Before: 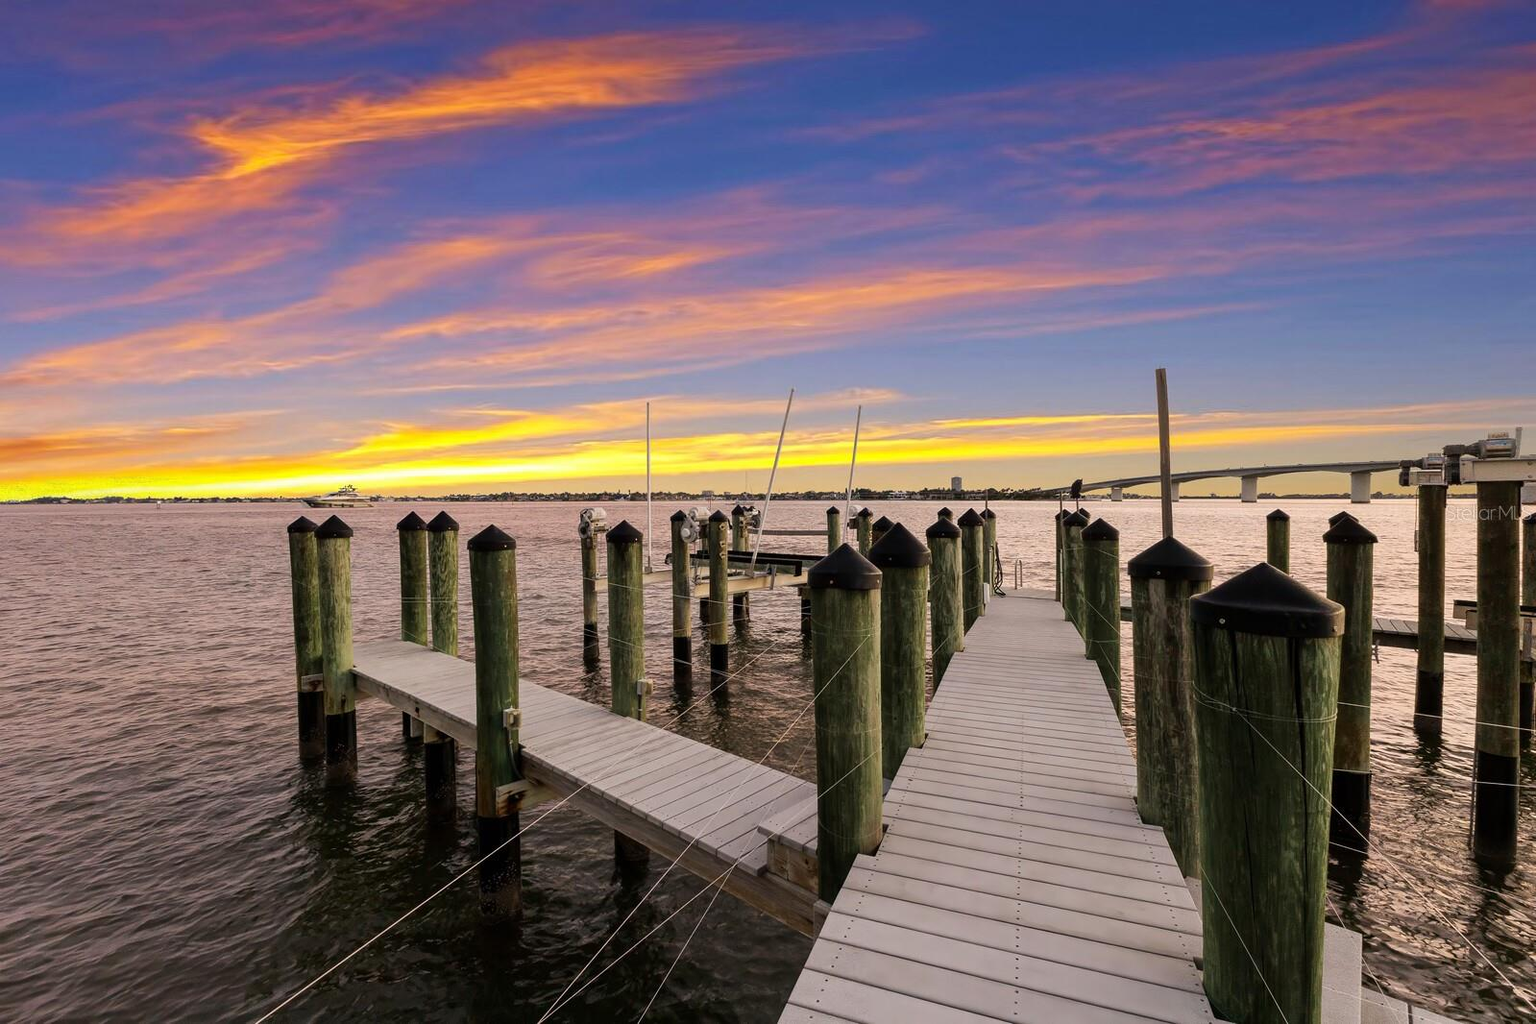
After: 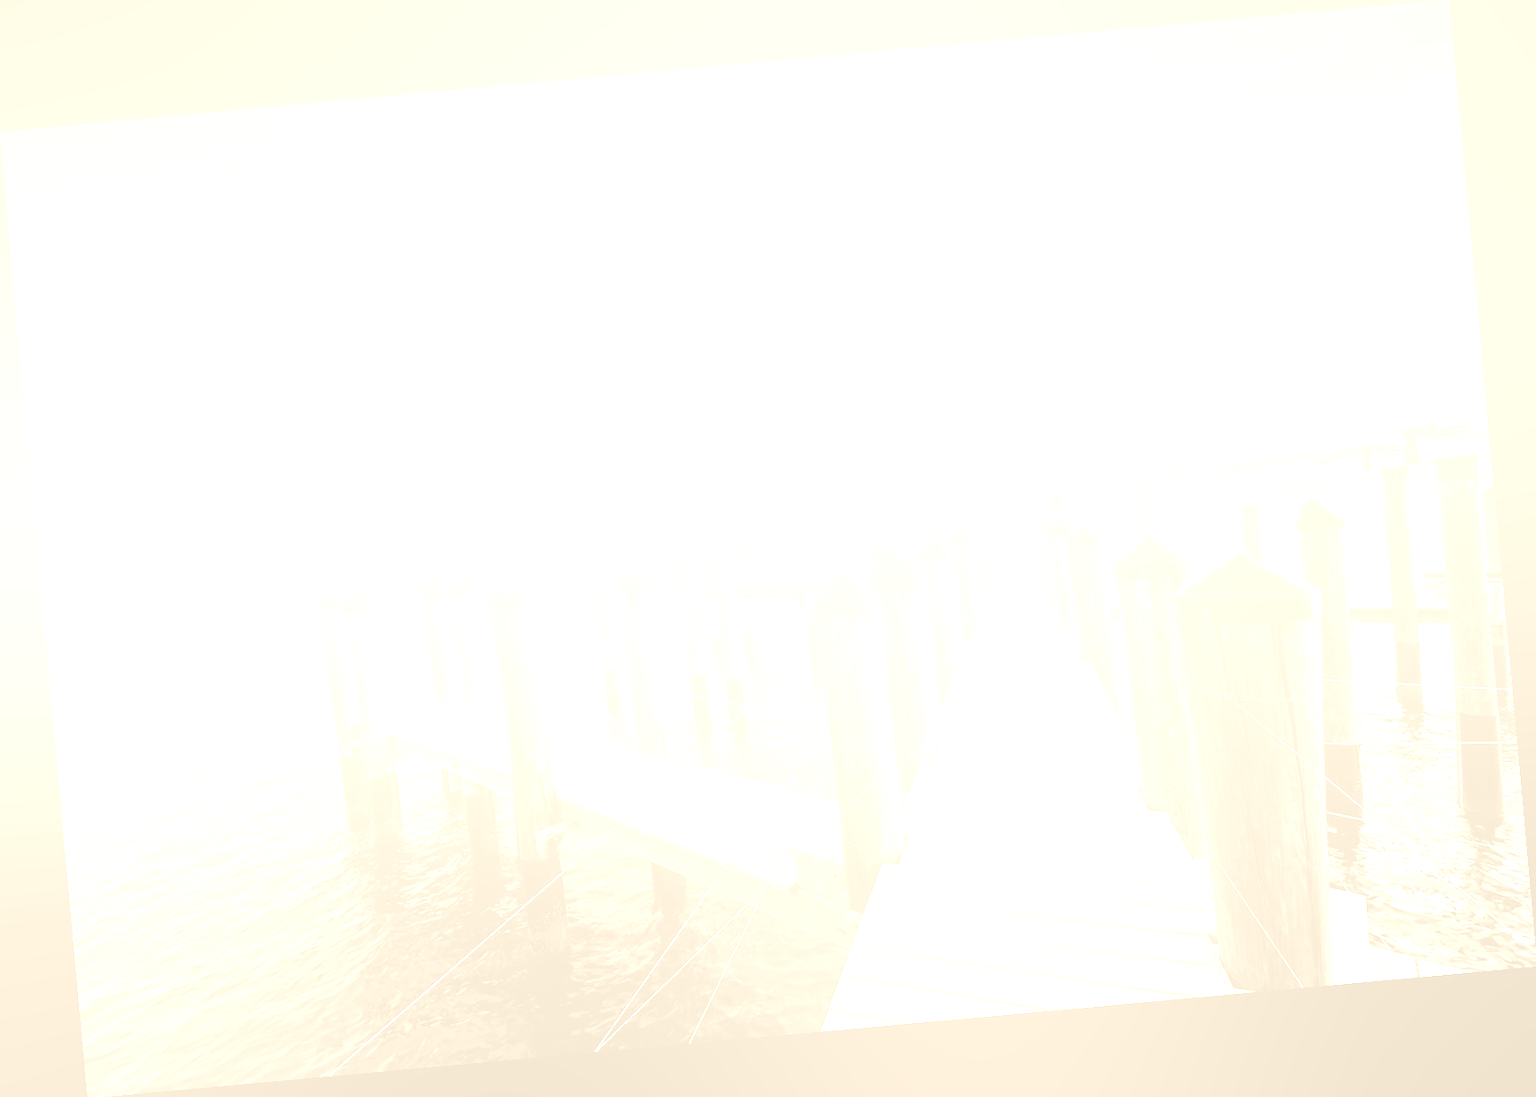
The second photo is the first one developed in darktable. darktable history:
bloom: size 70%, threshold 25%, strength 70%
rotate and perspective: rotation -5.2°, automatic cropping off
colorize: hue 36°, saturation 71%, lightness 80.79%
